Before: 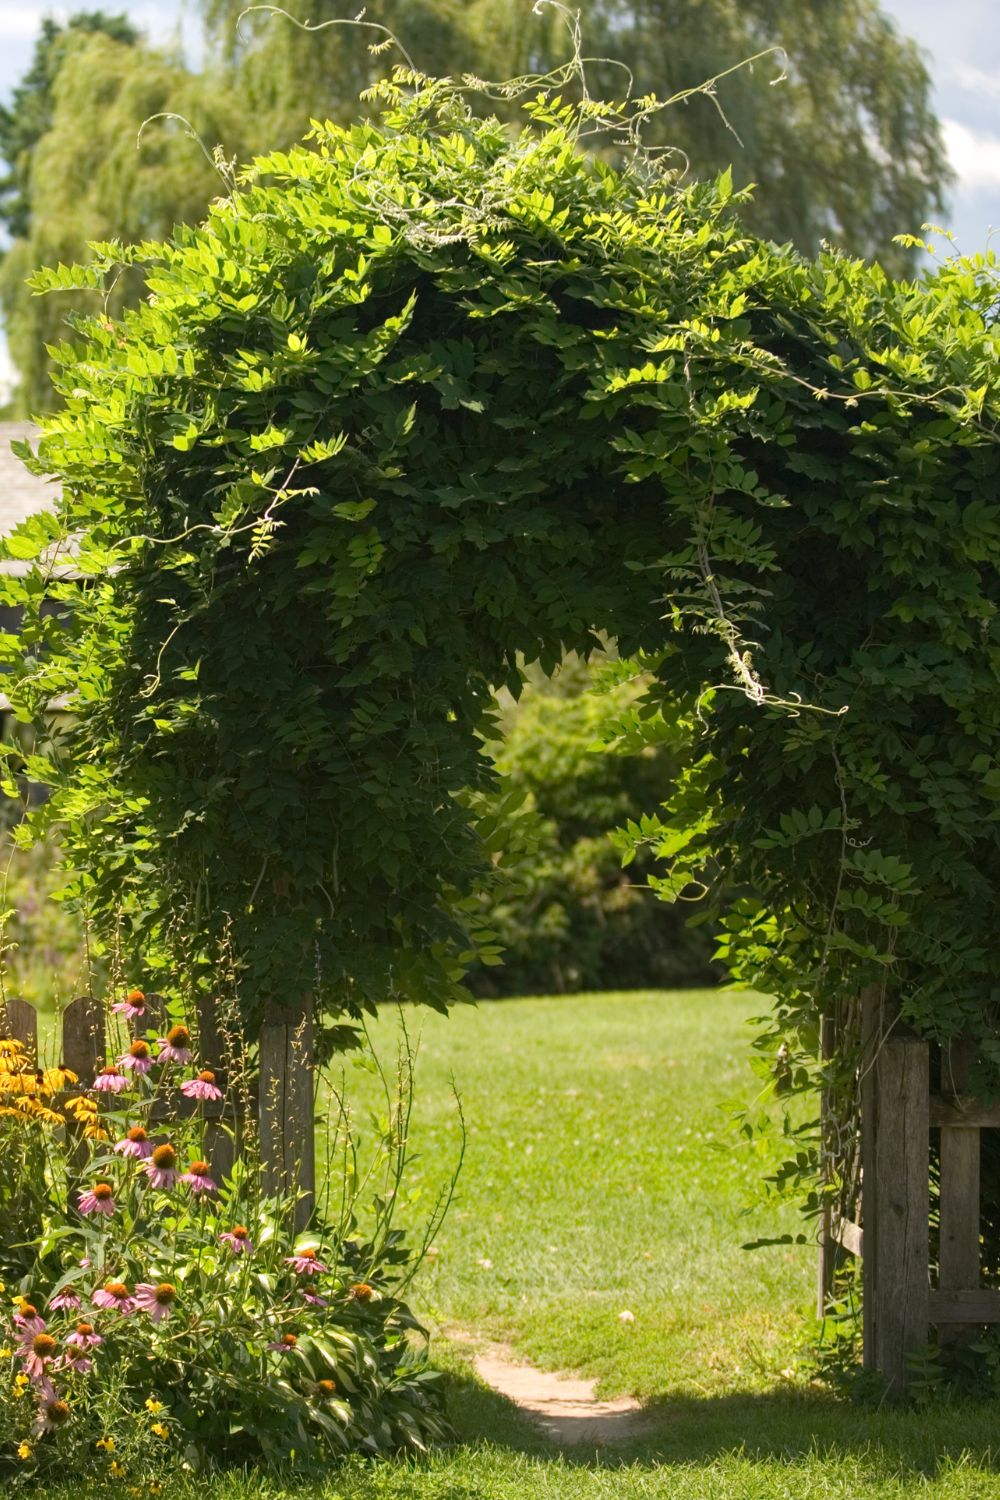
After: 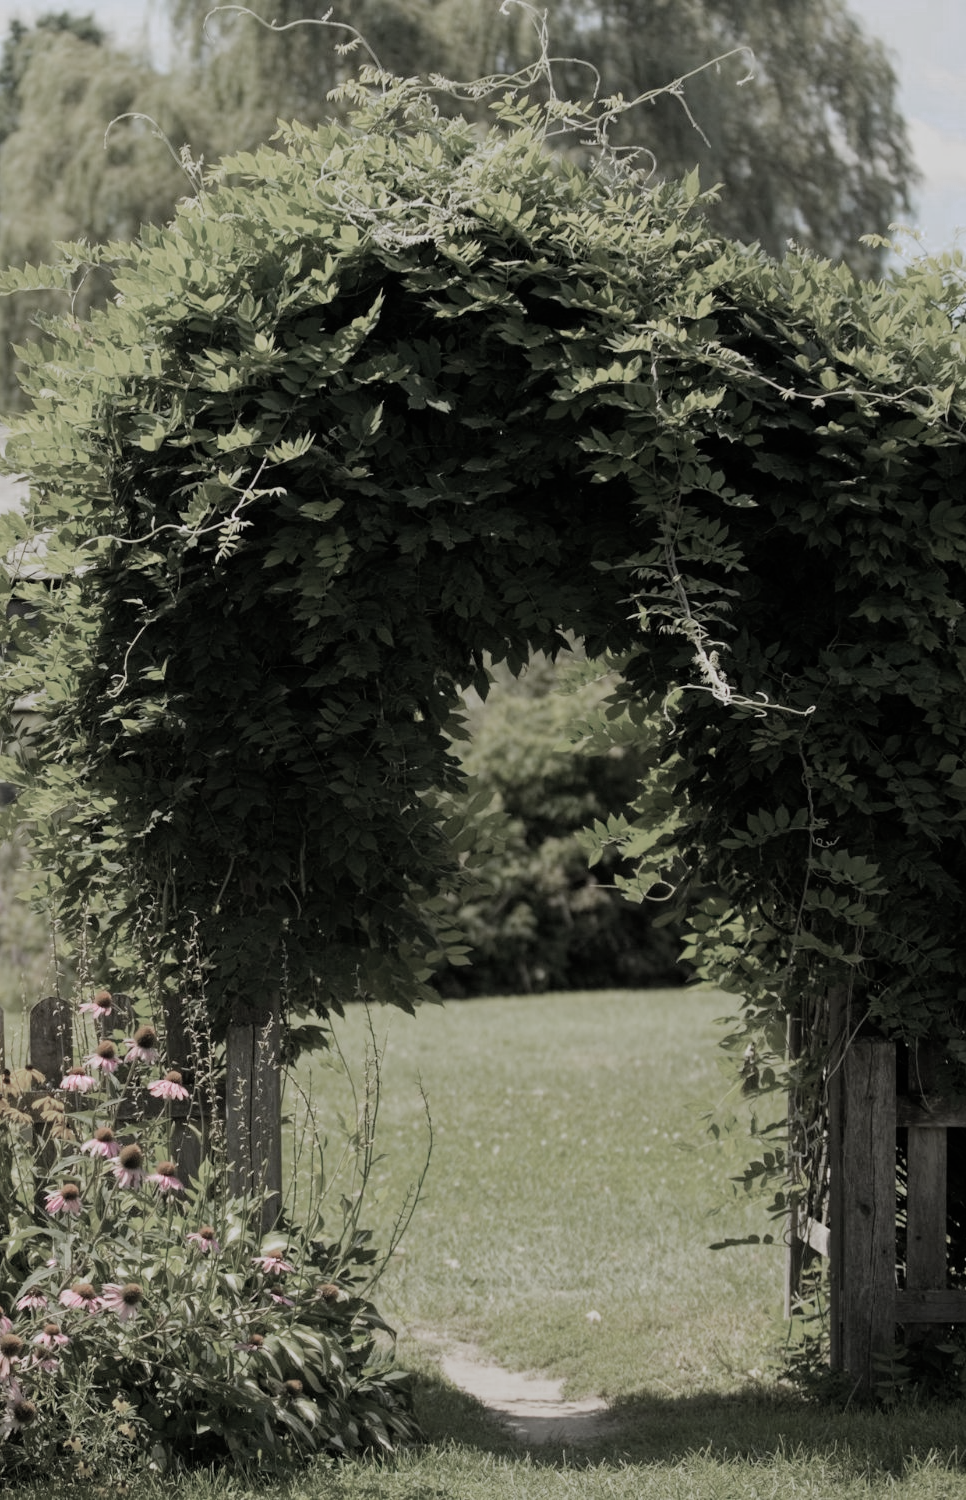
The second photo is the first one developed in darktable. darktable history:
color zones: curves: ch0 [(0, 0.613) (0.01, 0.613) (0.245, 0.448) (0.498, 0.529) (0.642, 0.665) (0.879, 0.777) (0.99, 0.613)]; ch1 [(0, 0.272) (0.219, 0.127) (0.724, 0.346)]
crop and rotate: left 3.333%
filmic rgb: black relative exposure -9.19 EV, white relative exposure 6.81 EV, hardness 3.08, contrast 1.059, preserve chrominance max RGB
